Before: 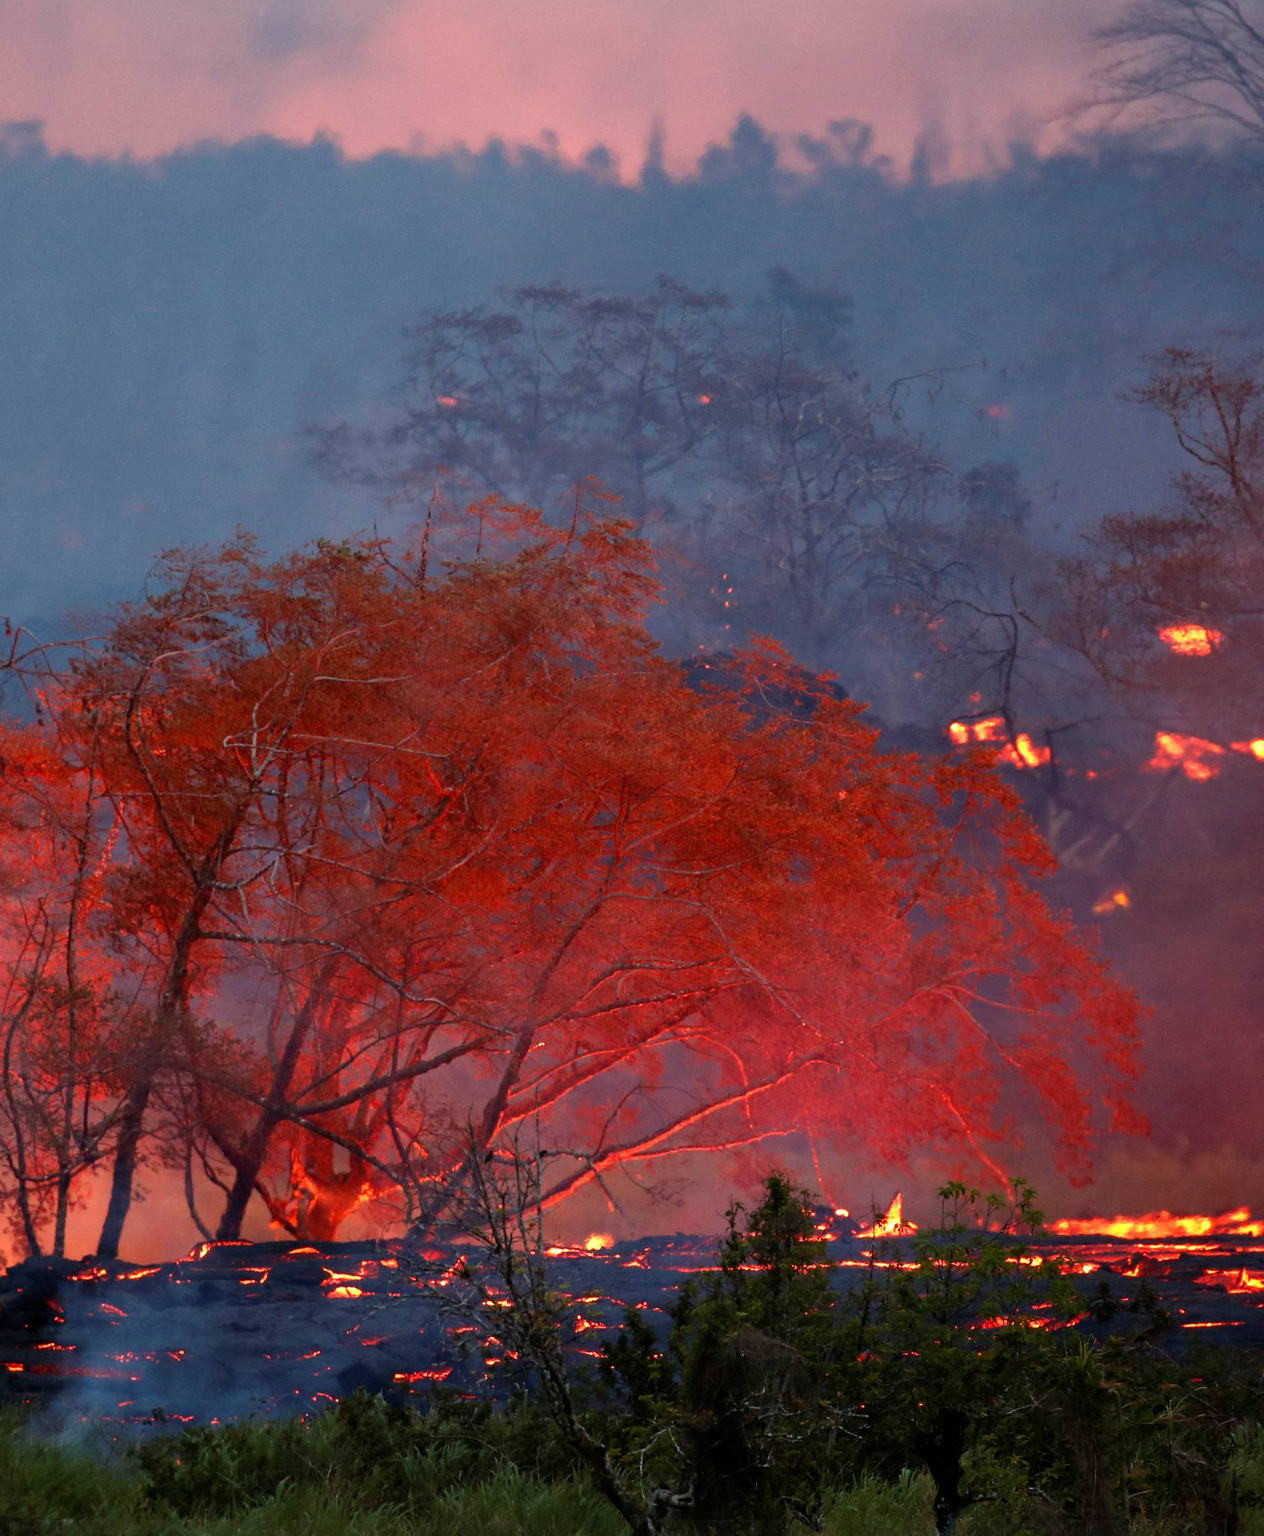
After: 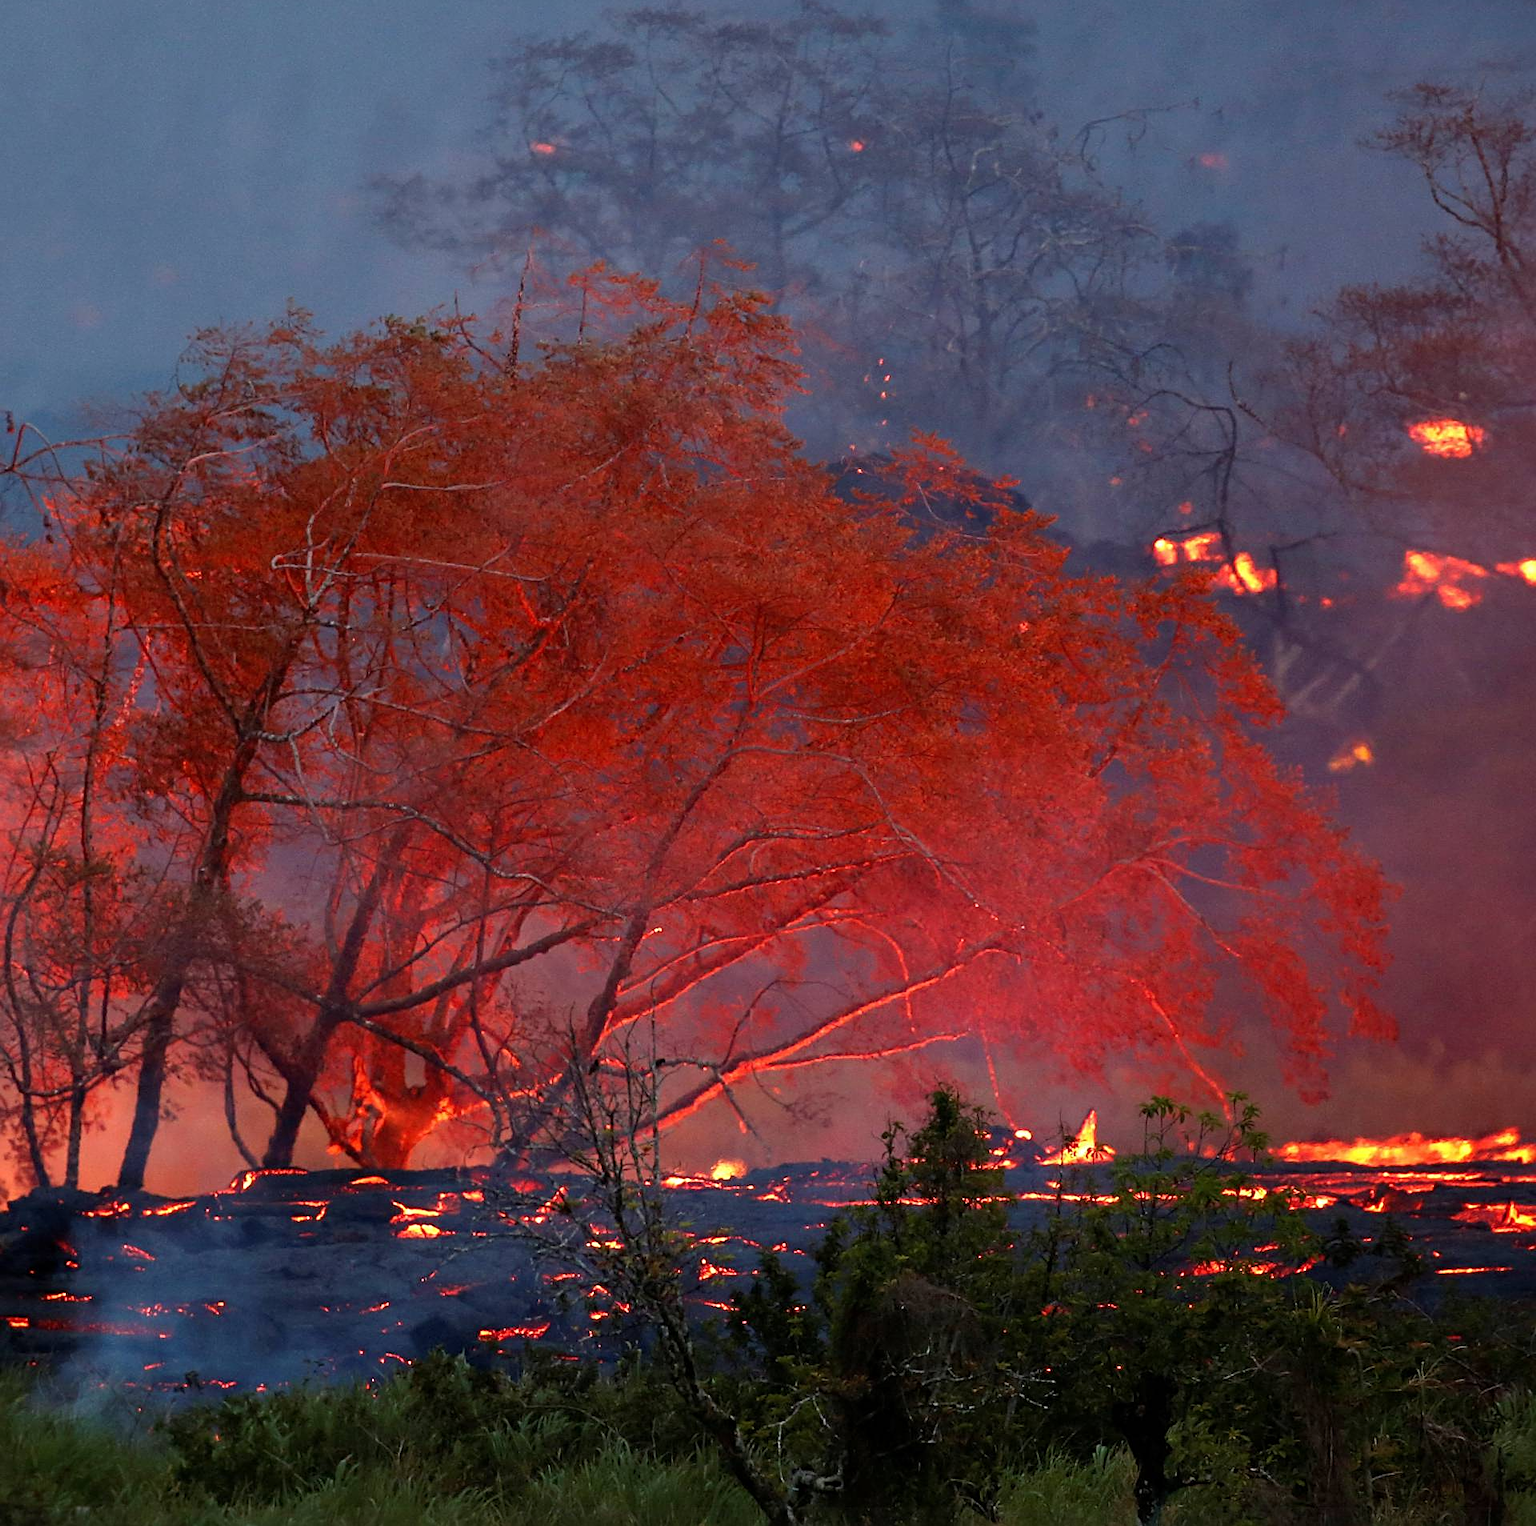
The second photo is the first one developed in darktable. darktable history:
crop and rotate: top 18.183%
sharpen: on, module defaults
